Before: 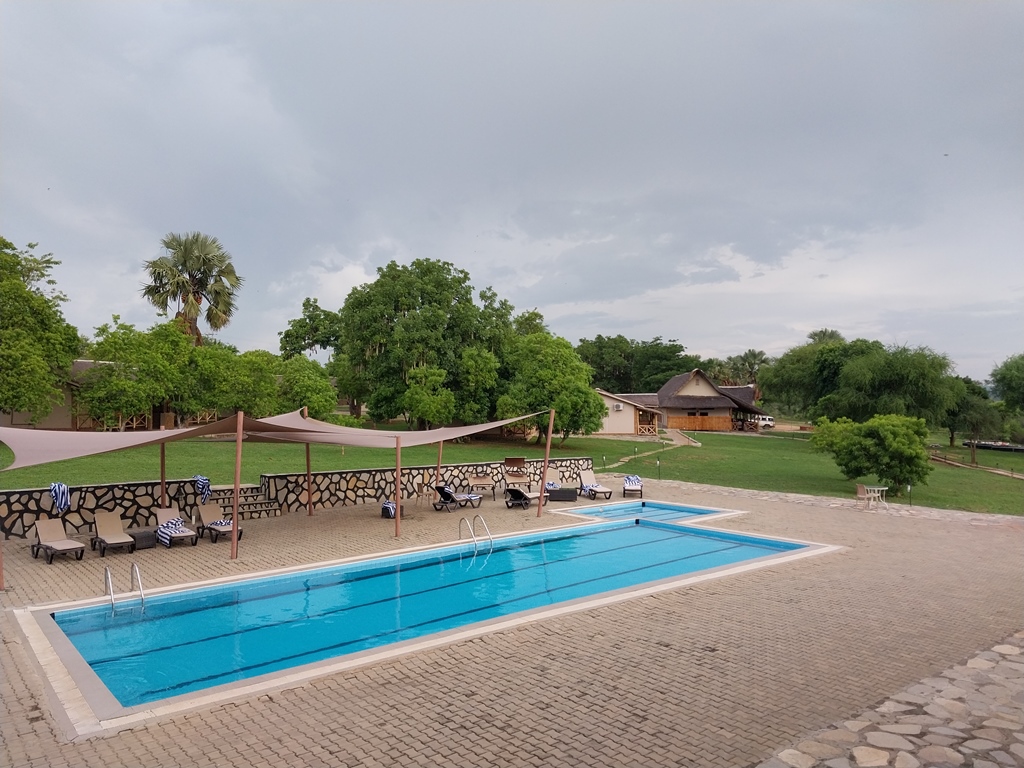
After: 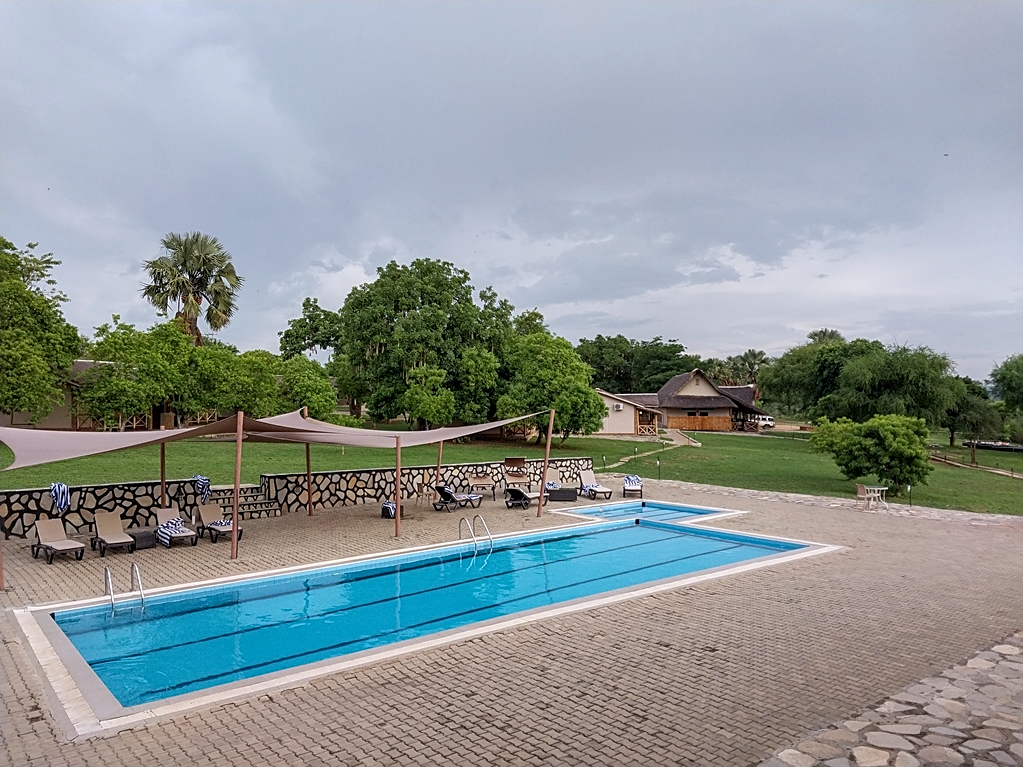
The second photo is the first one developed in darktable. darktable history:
sharpen: on, module defaults
local contrast: detail 130%
white balance: red 0.98, blue 1.034
